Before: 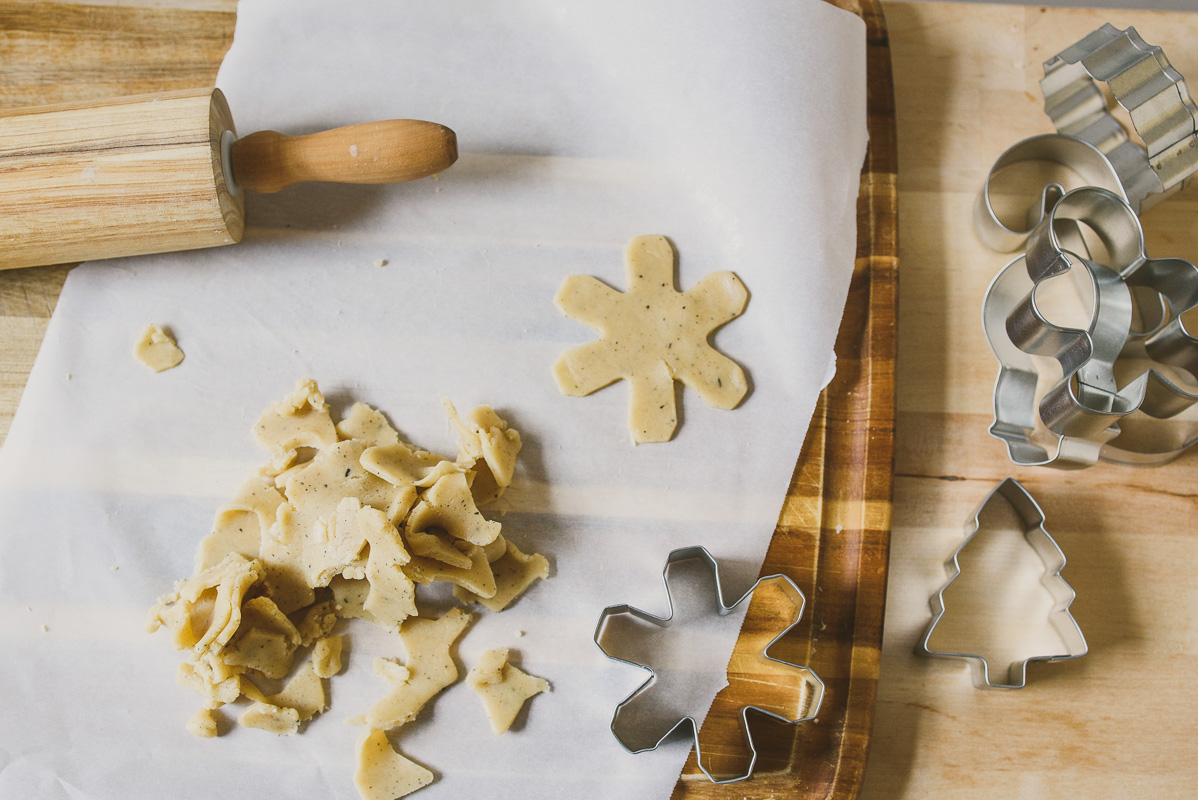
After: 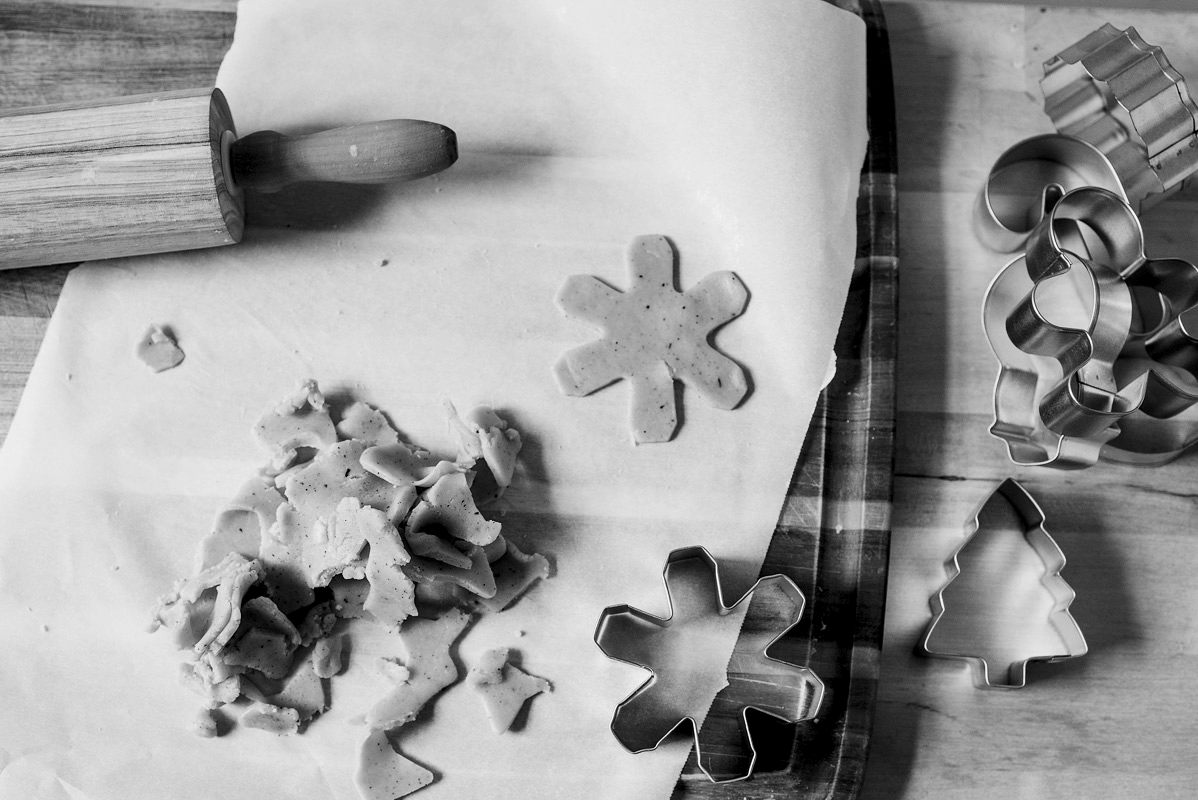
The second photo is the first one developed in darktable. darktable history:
color calibration: output gray [0.18, 0.41, 0.41, 0], gray › normalize channels true, illuminant same as pipeline (D50), adaptation XYZ, x 0.346, y 0.359, gamut compression 0
levels: levels [0.182, 0.542, 0.902]
